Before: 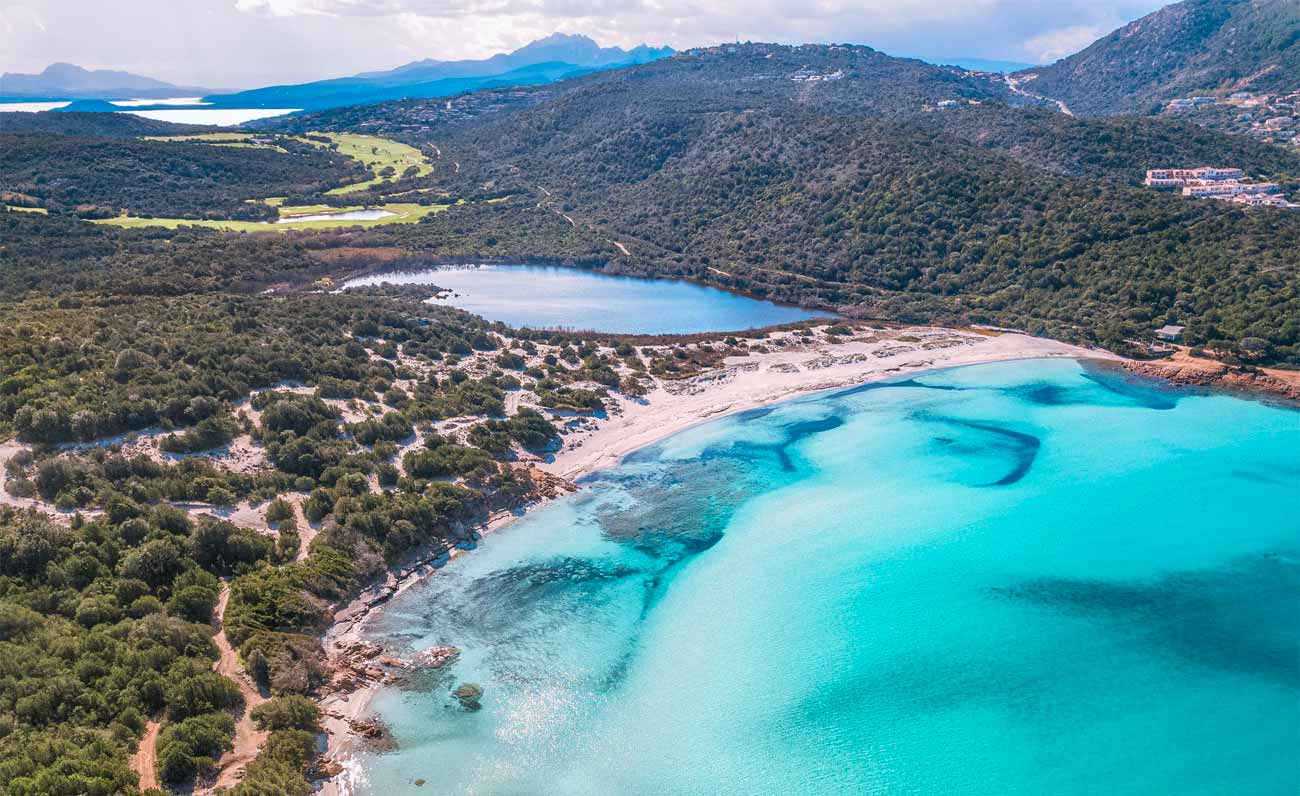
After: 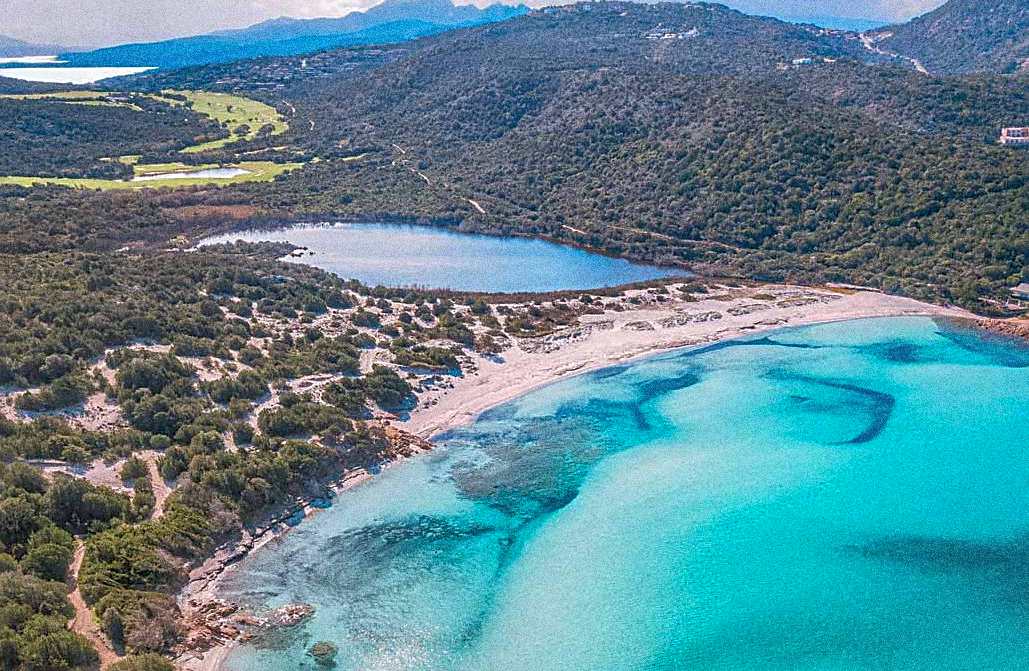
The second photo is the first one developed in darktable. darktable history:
shadows and highlights: on, module defaults
grain: coarseness 10.62 ISO, strength 55.56%
crop: left 11.225%, top 5.381%, right 9.565%, bottom 10.314%
sharpen: on, module defaults
